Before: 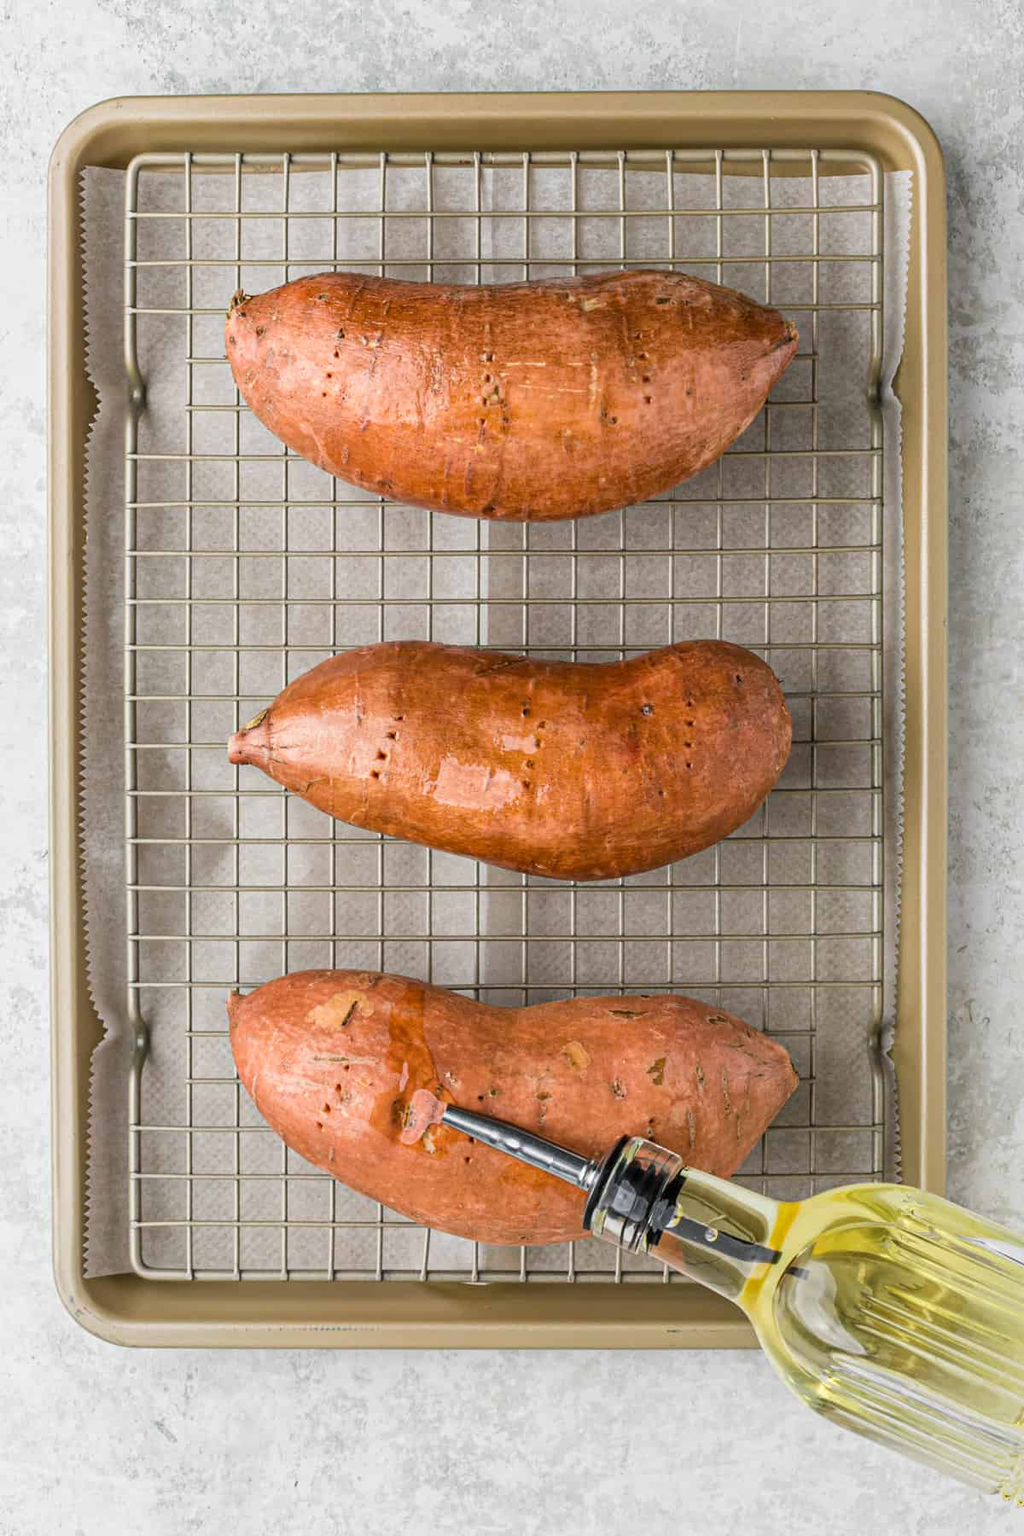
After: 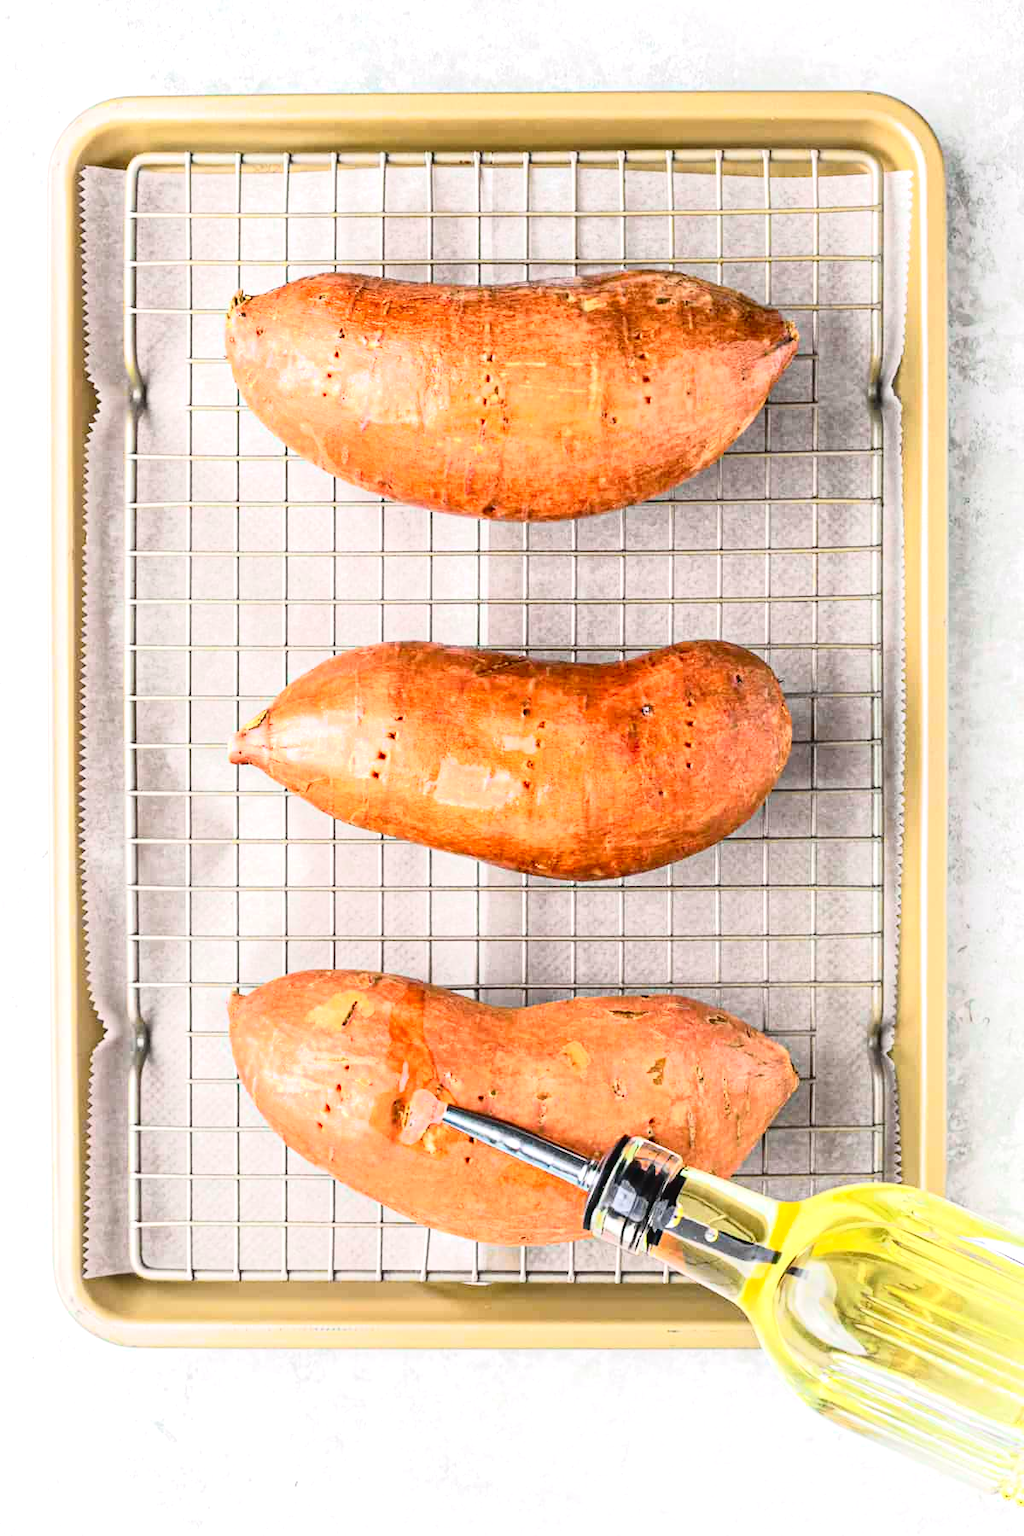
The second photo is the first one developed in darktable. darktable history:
exposure: black level correction 0, exposure 0.929 EV, compensate highlight preservation false
tone curve: curves: ch0 [(0, 0.031) (0.139, 0.084) (0.311, 0.278) (0.495, 0.544) (0.718, 0.816) (0.841, 0.909) (1, 0.967)]; ch1 [(0, 0) (0.272, 0.249) (0.388, 0.385) (0.469, 0.456) (0.495, 0.497) (0.538, 0.545) (0.578, 0.595) (0.707, 0.778) (1, 1)]; ch2 [(0, 0) (0.125, 0.089) (0.353, 0.329) (0.443, 0.408) (0.502, 0.499) (0.557, 0.531) (0.608, 0.631) (1, 1)], color space Lab, independent channels, preserve colors none
